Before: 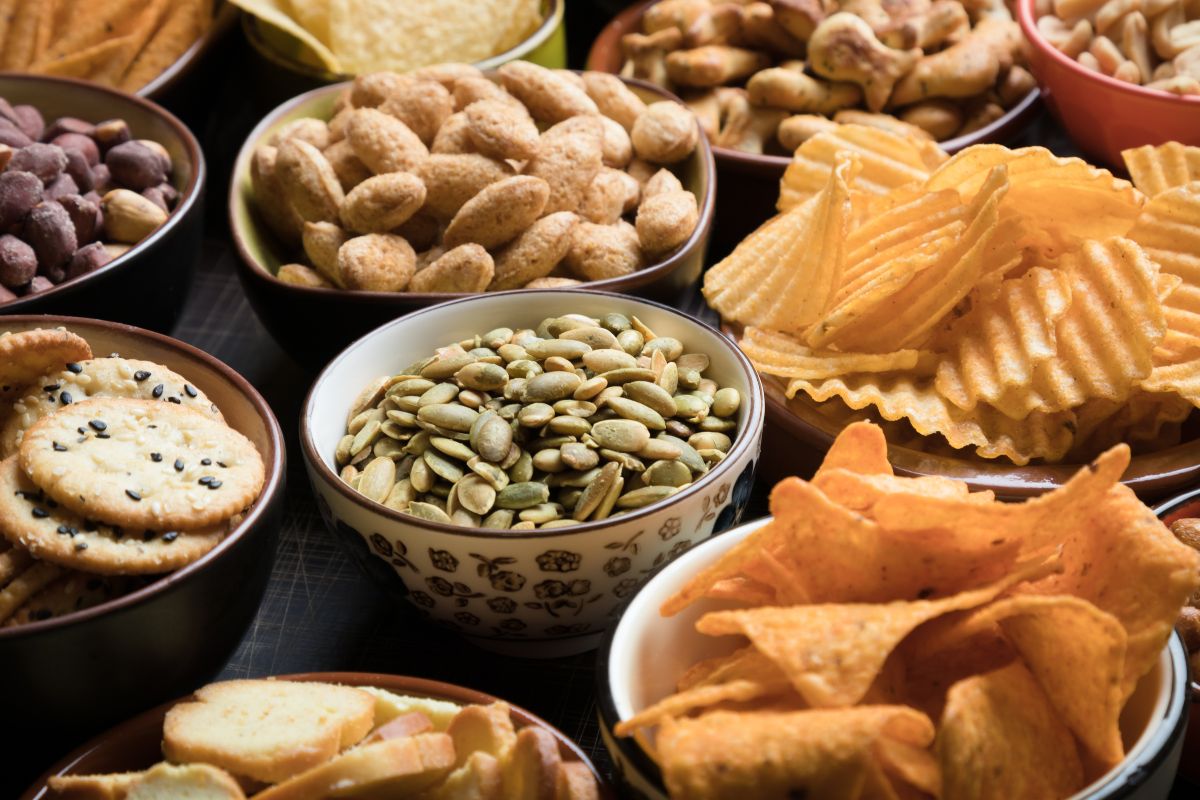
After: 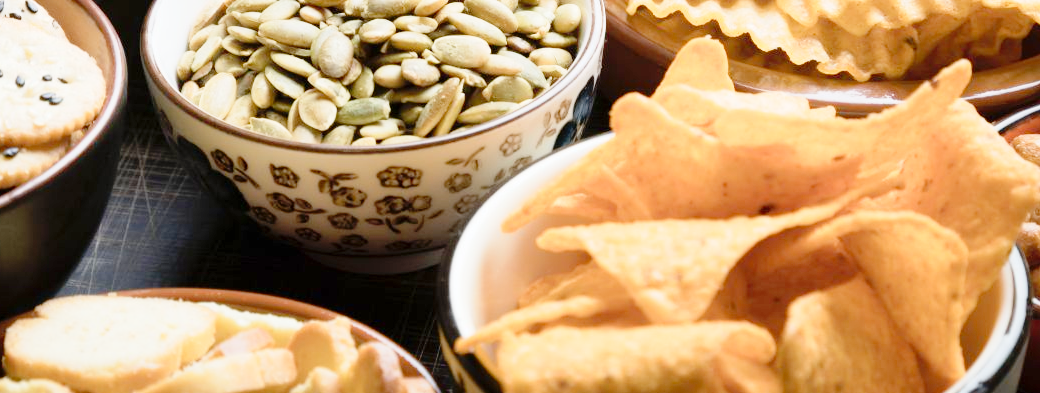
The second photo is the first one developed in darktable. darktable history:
tone curve: curves: ch0 [(0, 0) (0.169, 0.367) (0.635, 0.859) (1, 1)], preserve colors none
crop and rotate: left 13.286%, top 48.006%, bottom 2.763%
